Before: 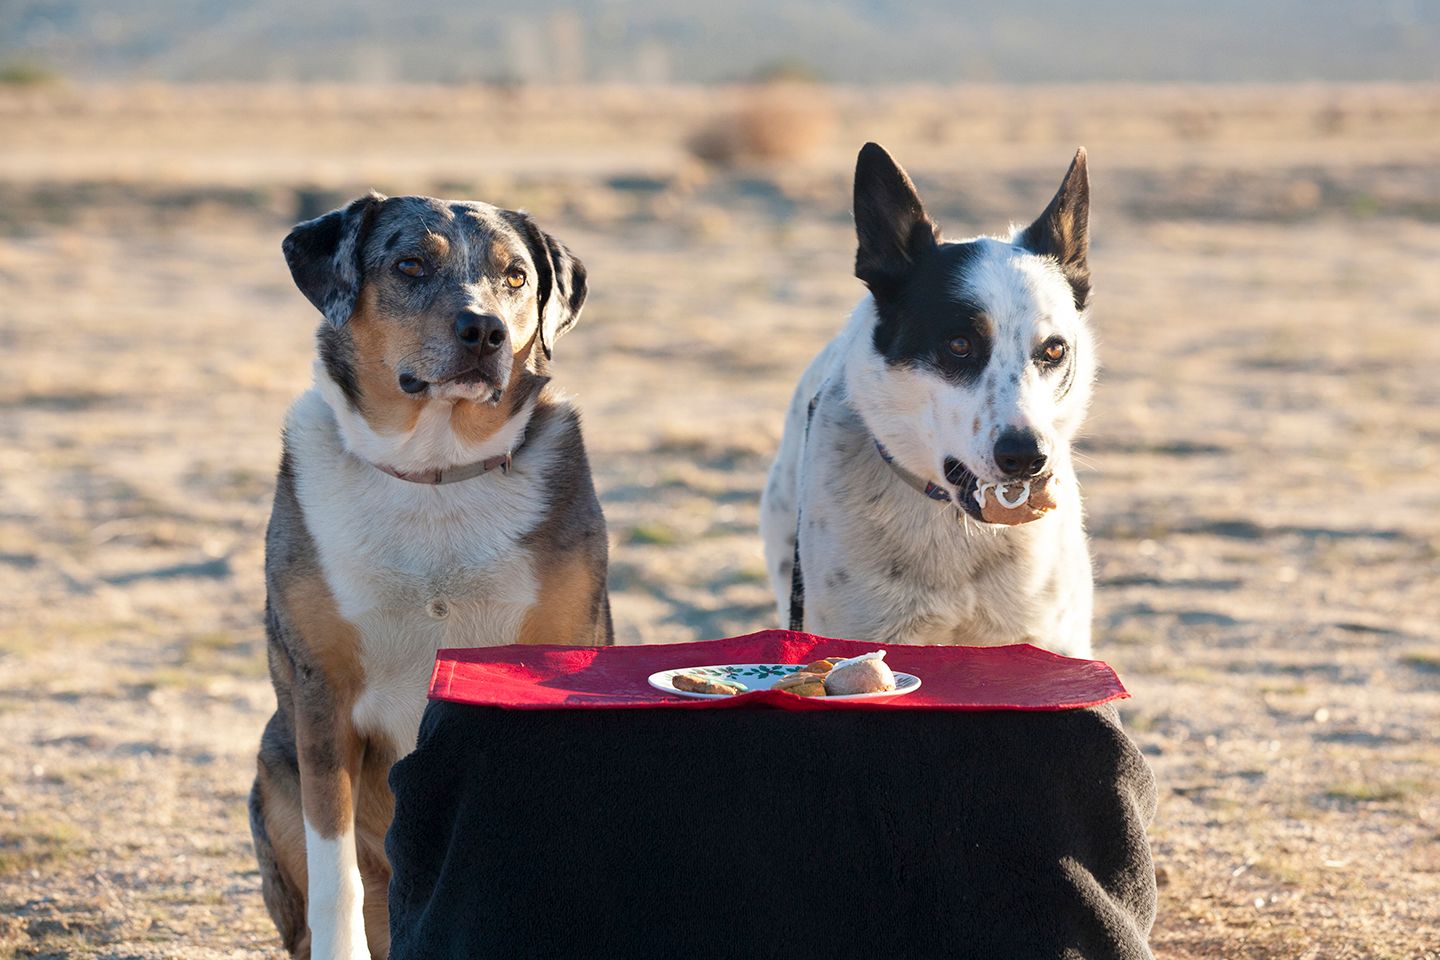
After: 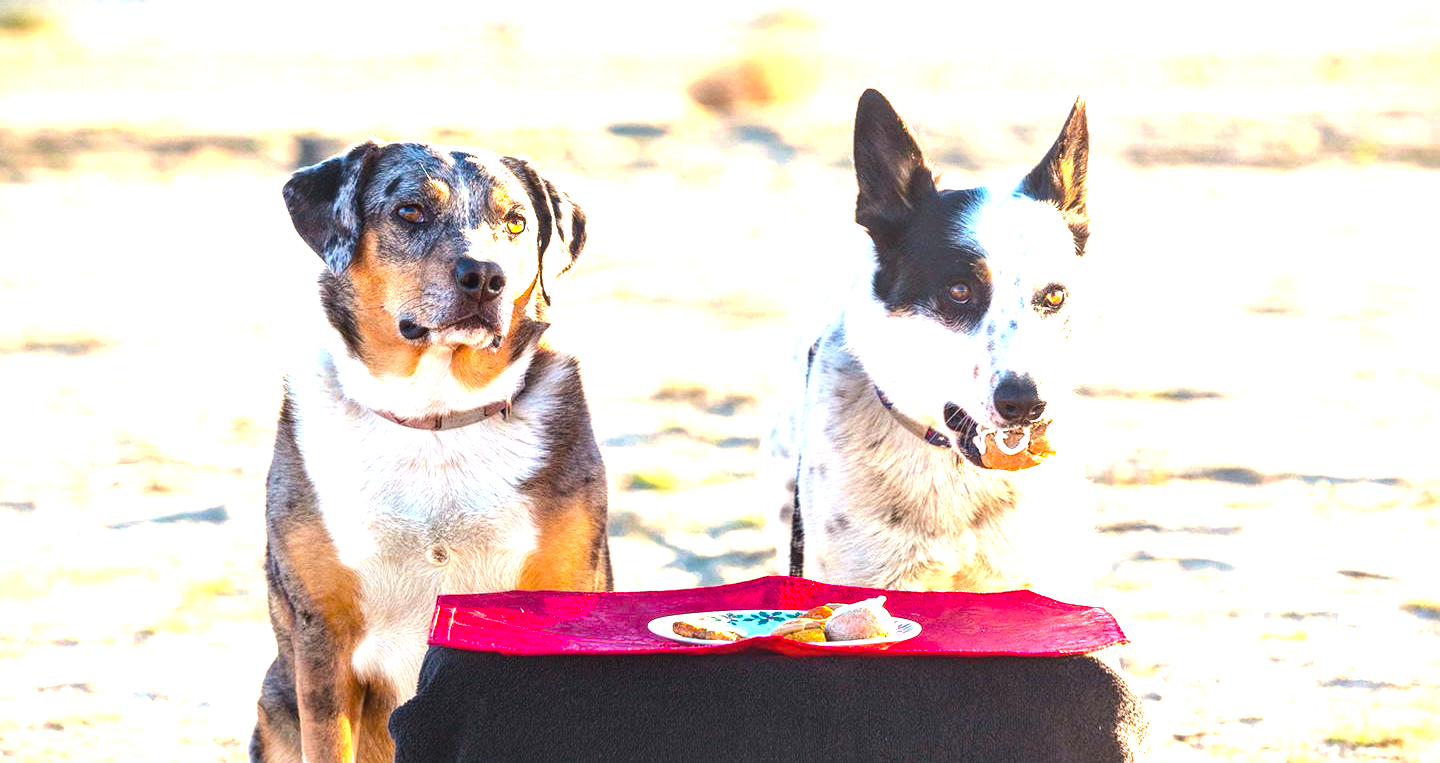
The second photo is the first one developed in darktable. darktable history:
exposure: black level correction 0.001, exposure 1.132 EV, compensate exposure bias true, compensate highlight preservation false
color balance rgb: shadows lift › chroma 0.853%, shadows lift › hue 113.62°, power › chroma 1.553%, power › hue 27.54°, linear chroma grading › global chroma 14.363%, perceptual saturation grading › global saturation 24.882%, perceptual brilliance grading › highlights 20.013%, perceptual brilliance grading › mid-tones 20.793%, perceptual brilliance grading › shadows -20.095%
crop and rotate: top 5.659%, bottom 14.832%
local contrast: on, module defaults
vignetting: fall-off start 97.17%, brightness -0.589, saturation -0.112, width/height ratio 1.179
